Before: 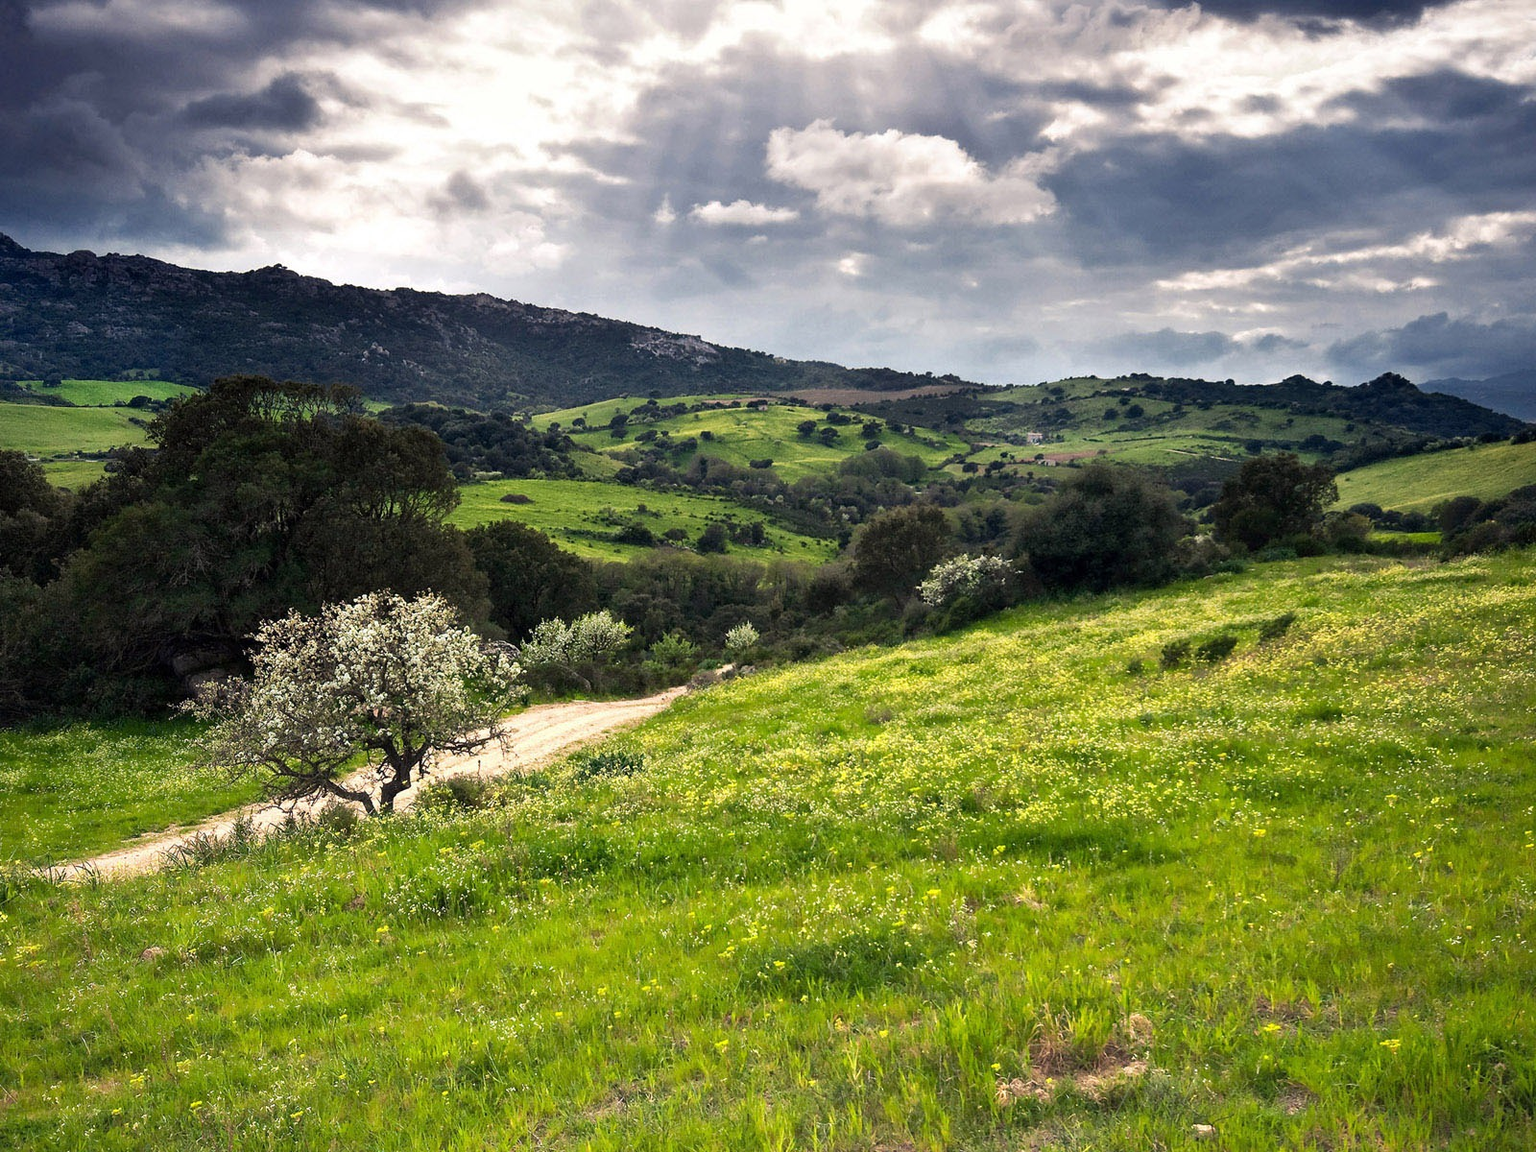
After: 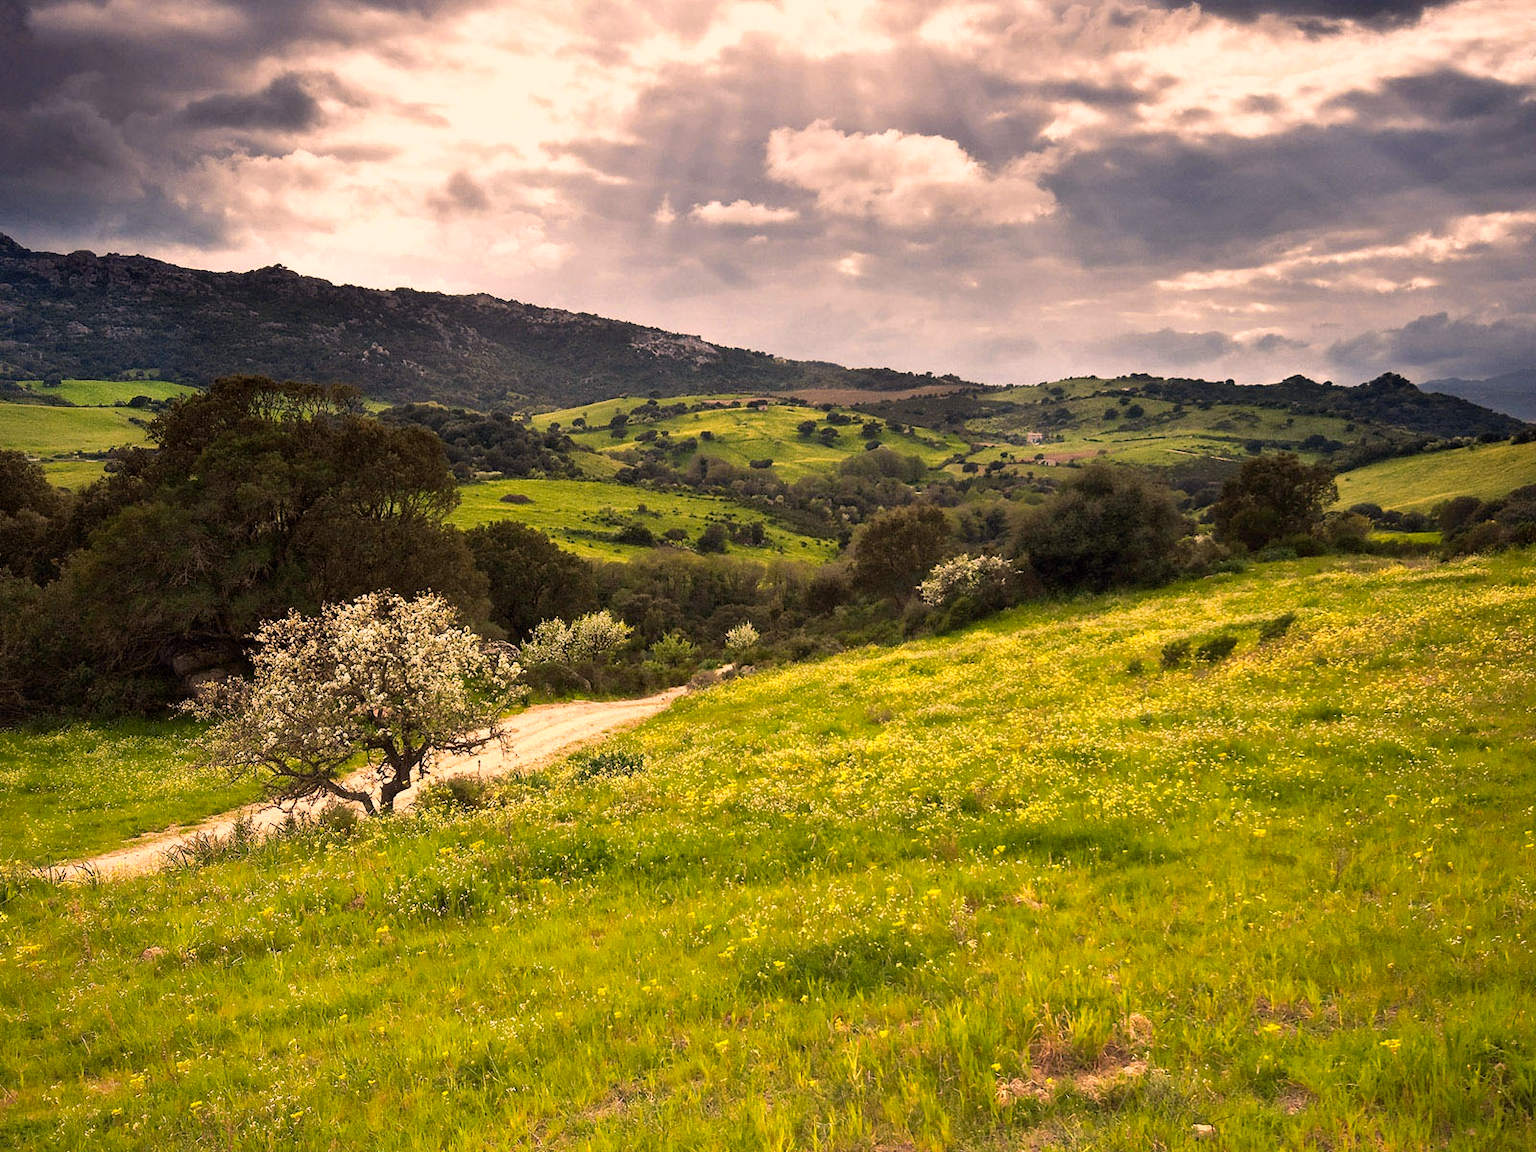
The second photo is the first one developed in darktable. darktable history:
rotate and perspective: automatic cropping off
white balance: emerald 1
color balance rgb: shadows lift › luminance -5%, shadows lift › chroma 1.1%, shadows lift › hue 219°, power › luminance 10%, power › chroma 2.83%, power › hue 60°, highlights gain › chroma 4.52%, highlights gain › hue 33.33°, saturation formula JzAzBz (2021)
